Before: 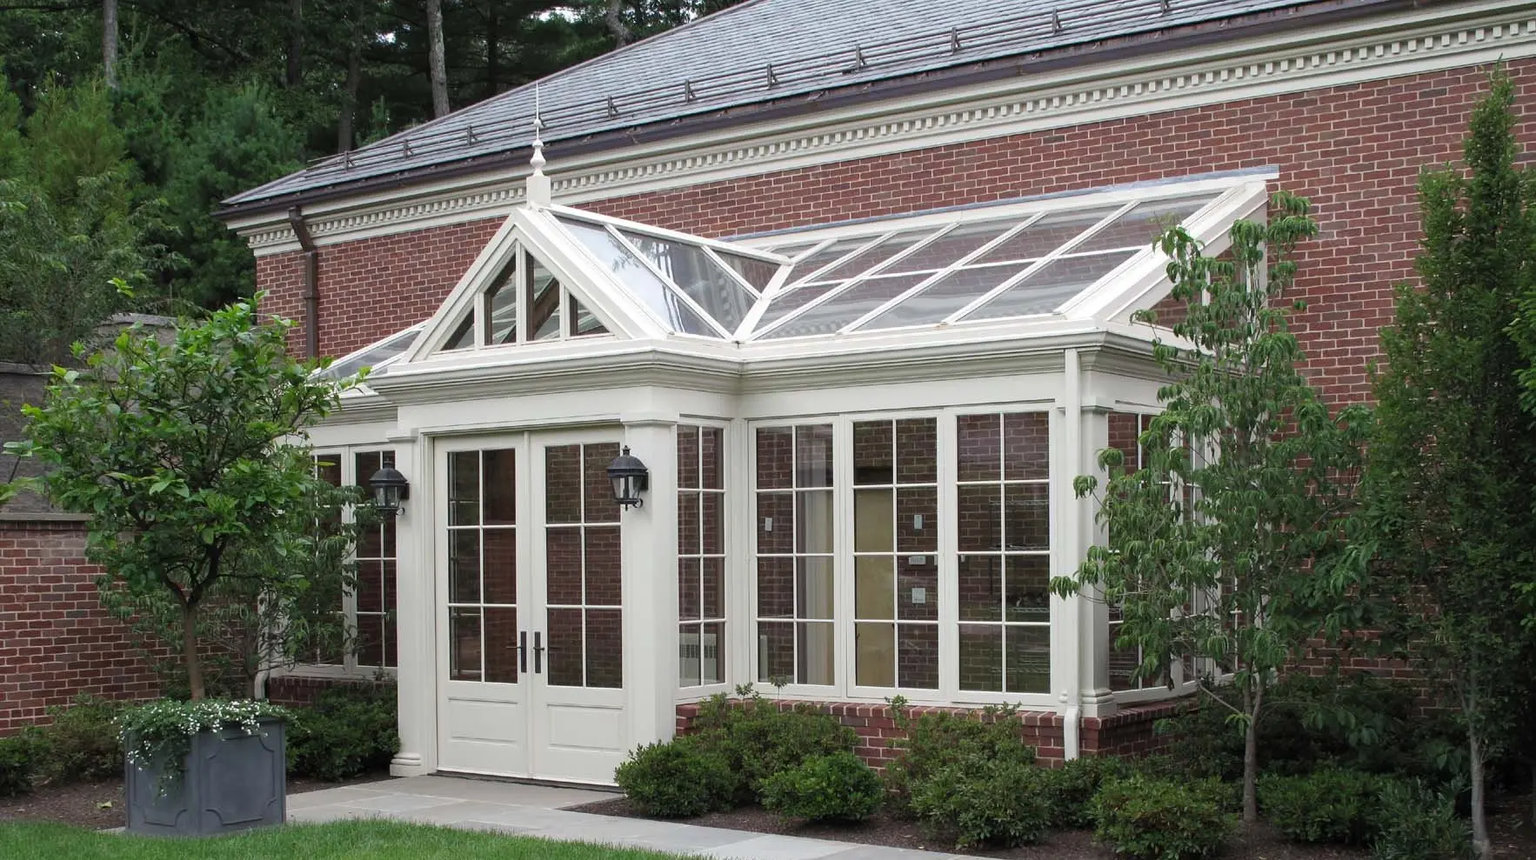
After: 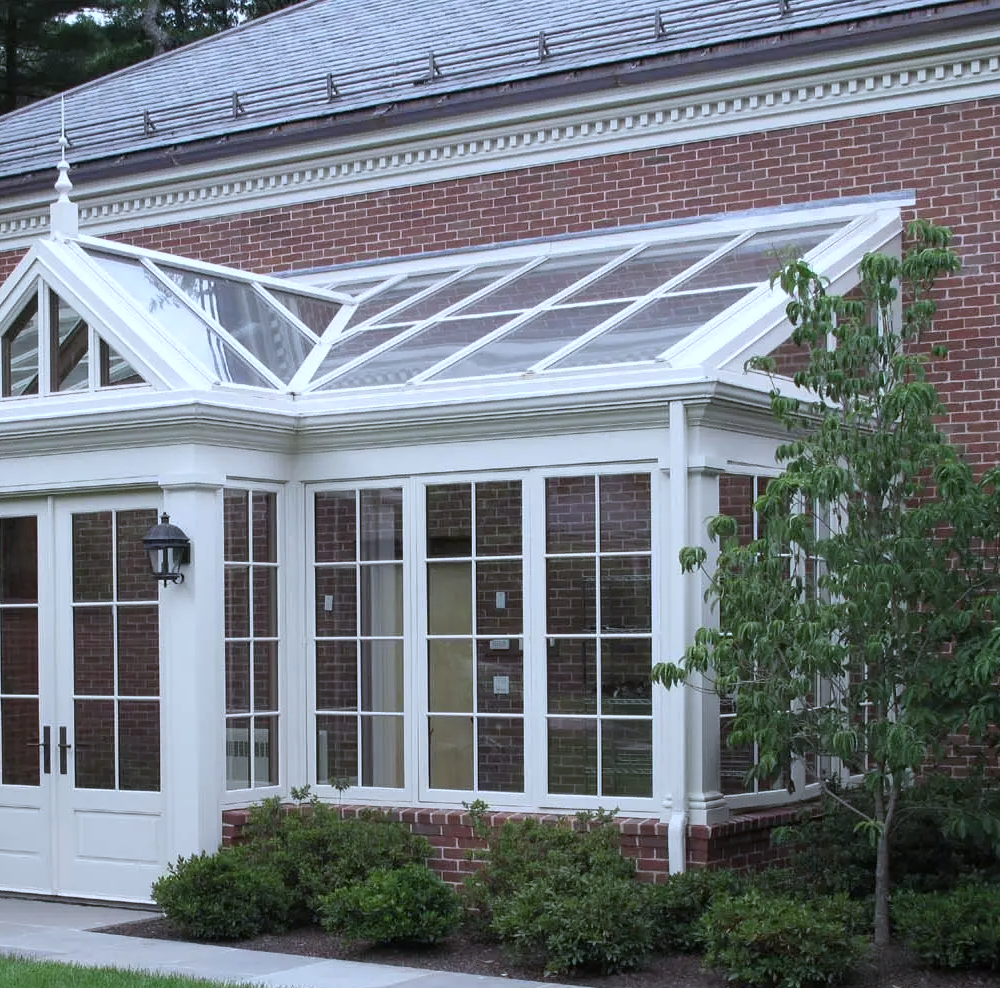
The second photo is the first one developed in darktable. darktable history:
crop: left 31.458%, top 0%, right 11.876%
white balance: red 0.926, green 1.003, blue 1.133
contrast brightness saturation: saturation -0.05
